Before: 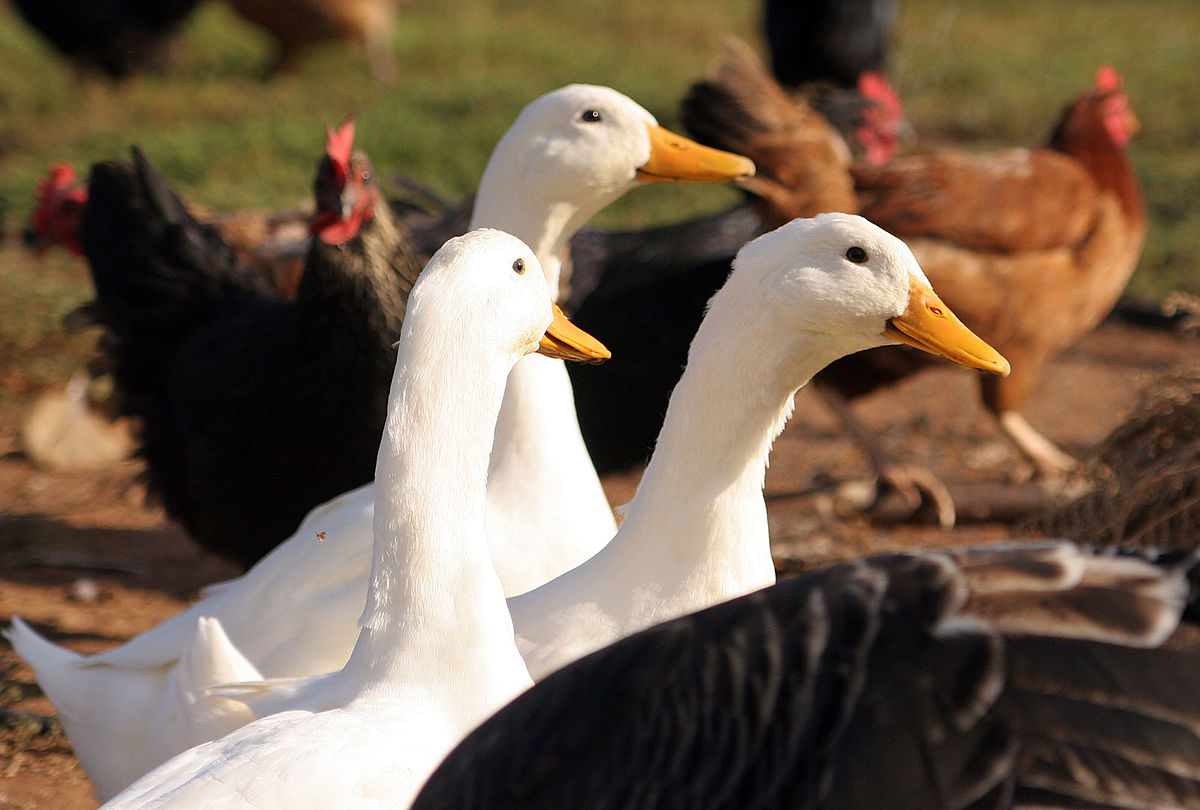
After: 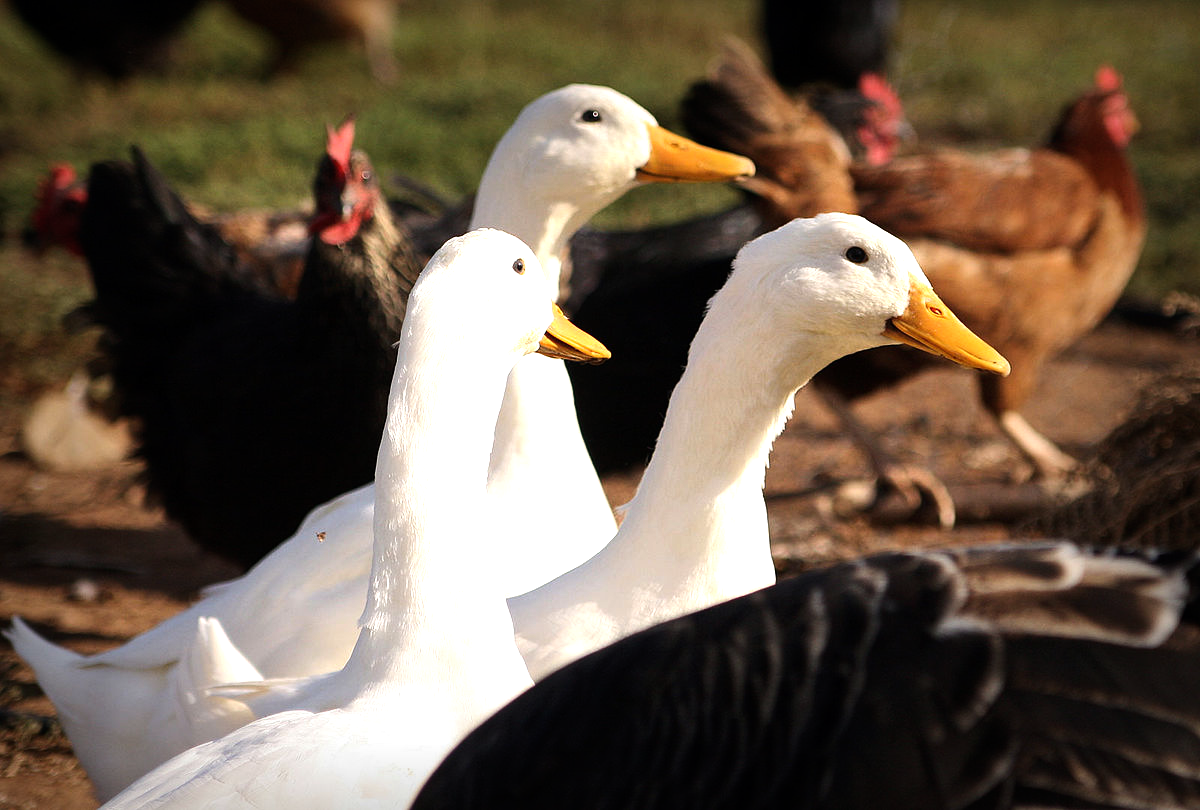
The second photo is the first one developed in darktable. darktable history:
exposure: exposure -0.072 EV, compensate highlight preservation false
tone equalizer: -8 EV -0.75 EV, -7 EV -0.7 EV, -6 EV -0.6 EV, -5 EV -0.4 EV, -3 EV 0.4 EV, -2 EV 0.6 EV, -1 EV 0.7 EV, +0 EV 0.75 EV, edges refinement/feathering 500, mask exposure compensation -1.57 EV, preserve details no
vignetting: fall-off start 53.2%, brightness -0.594, saturation 0, automatic ratio true, width/height ratio 1.313, shape 0.22, unbound false
